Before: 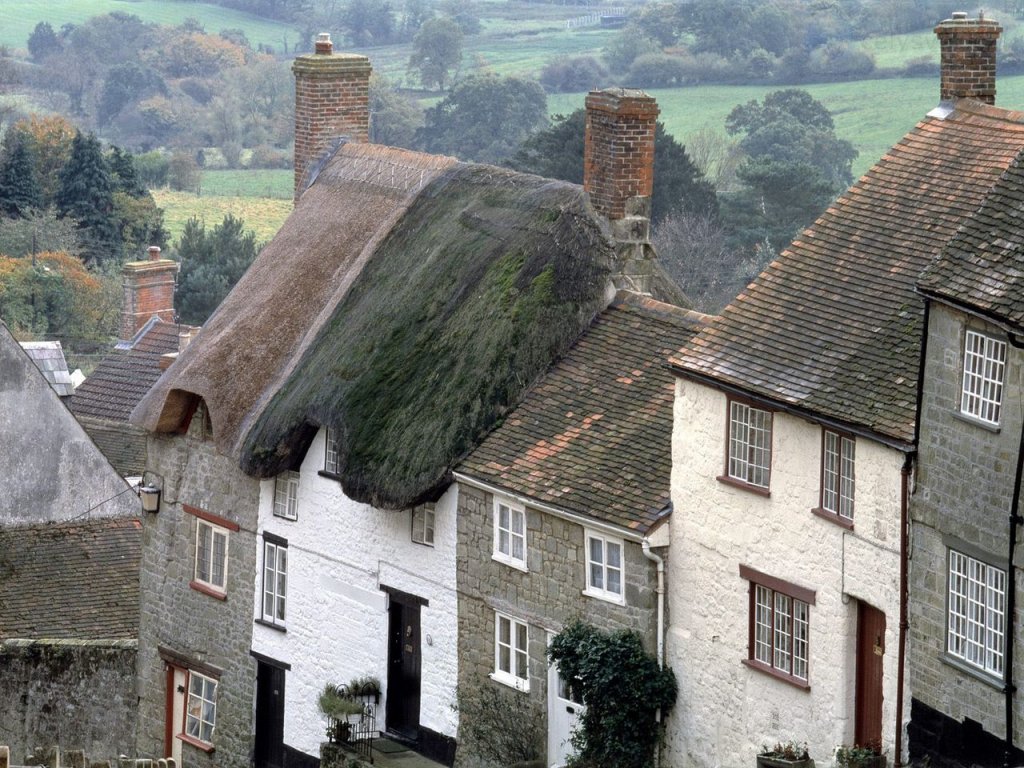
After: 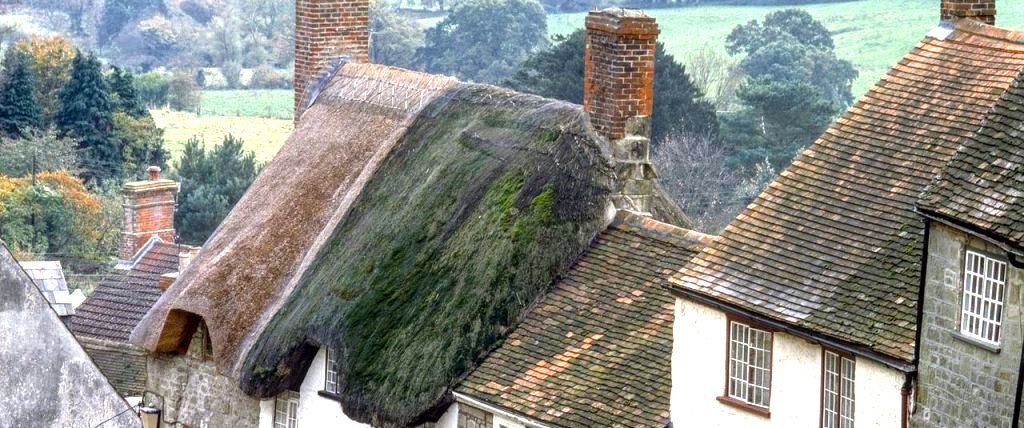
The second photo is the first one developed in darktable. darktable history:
crop and rotate: top 10.529%, bottom 33.693%
local contrast: detail 130%
color balance rgb: perceptual saturation grading › global saturation 56.132%, perceptual saturation grading › highlights -50.019%, perceptual saturation grading › mid-tones 40.017%, perceptual saturation grading › shadows 31.089%, perceptual brilliance grading › global brilliance 11.664%, perceptual brilliance grading › highlights 14.726%
